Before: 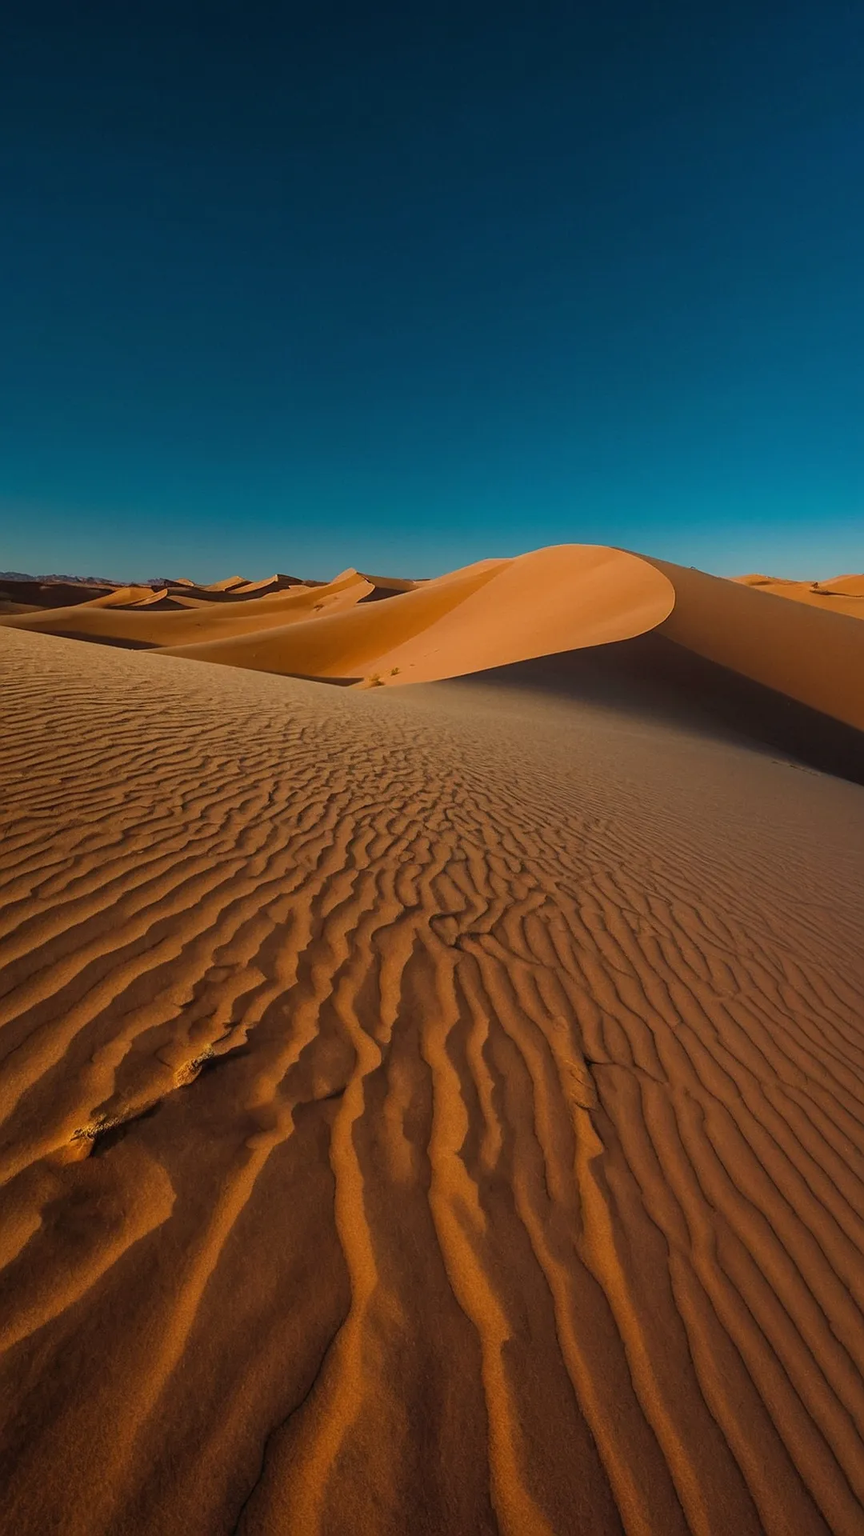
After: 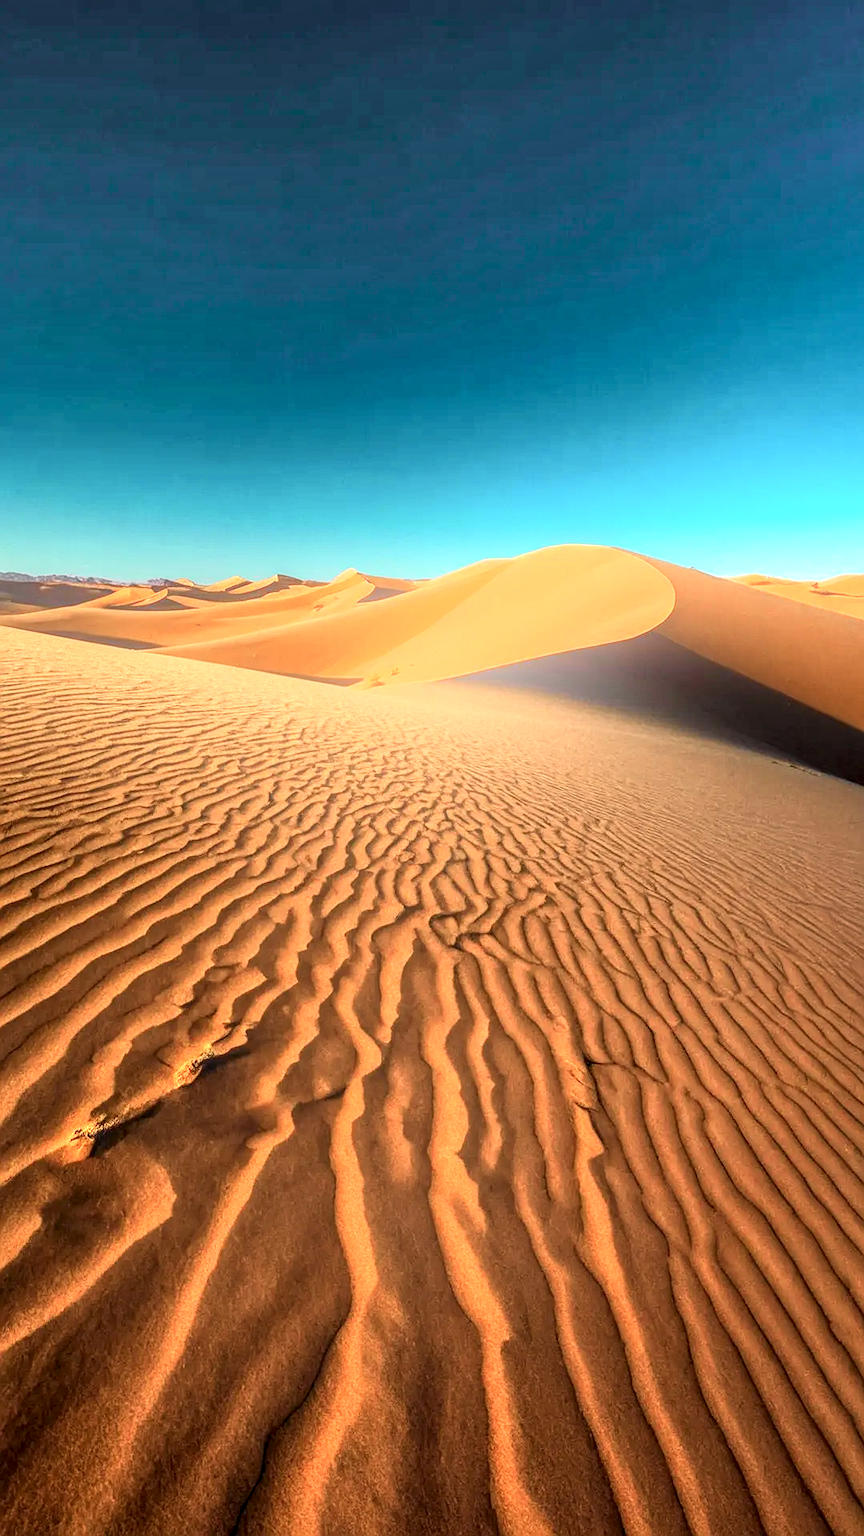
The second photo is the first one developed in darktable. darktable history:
shadows and highlights: radius 133.83, soften with gaussian
exposure: black level correction 0, exposure 0.7 EV, compensate exposure bias true, compensate highlight preservation false
bloom: threshold 82.5%, strength 16.25%
tone curve: curves: ch0 [(0, 0) (0.055, 0.05) (0.258, 0.287) (0.434, 0.526) (0.517, 0.648) (0.745, 0.874) (1, 1)]; ch1 [(0, 0) (0.346, 0.307) (0.418, 0.383) (0.46, 0.439) (0.482, 0.493) (0.502, 0.503) (0.517, 0.514) (0.55, 0.561) (0.588, 0.603) (0.646, 0.688) (1, 1)]; ch2 [(0, 0) (0.346, 0.34) (0.431, 0.45) (0.485, 0.499) (0.5, 0.503) (0.527, 0.525) (0.545, 0.562) (0.679, 0.706) (1, 1)], color space Lab, independent channels, preserve colors none
local contrast: detail 160%
